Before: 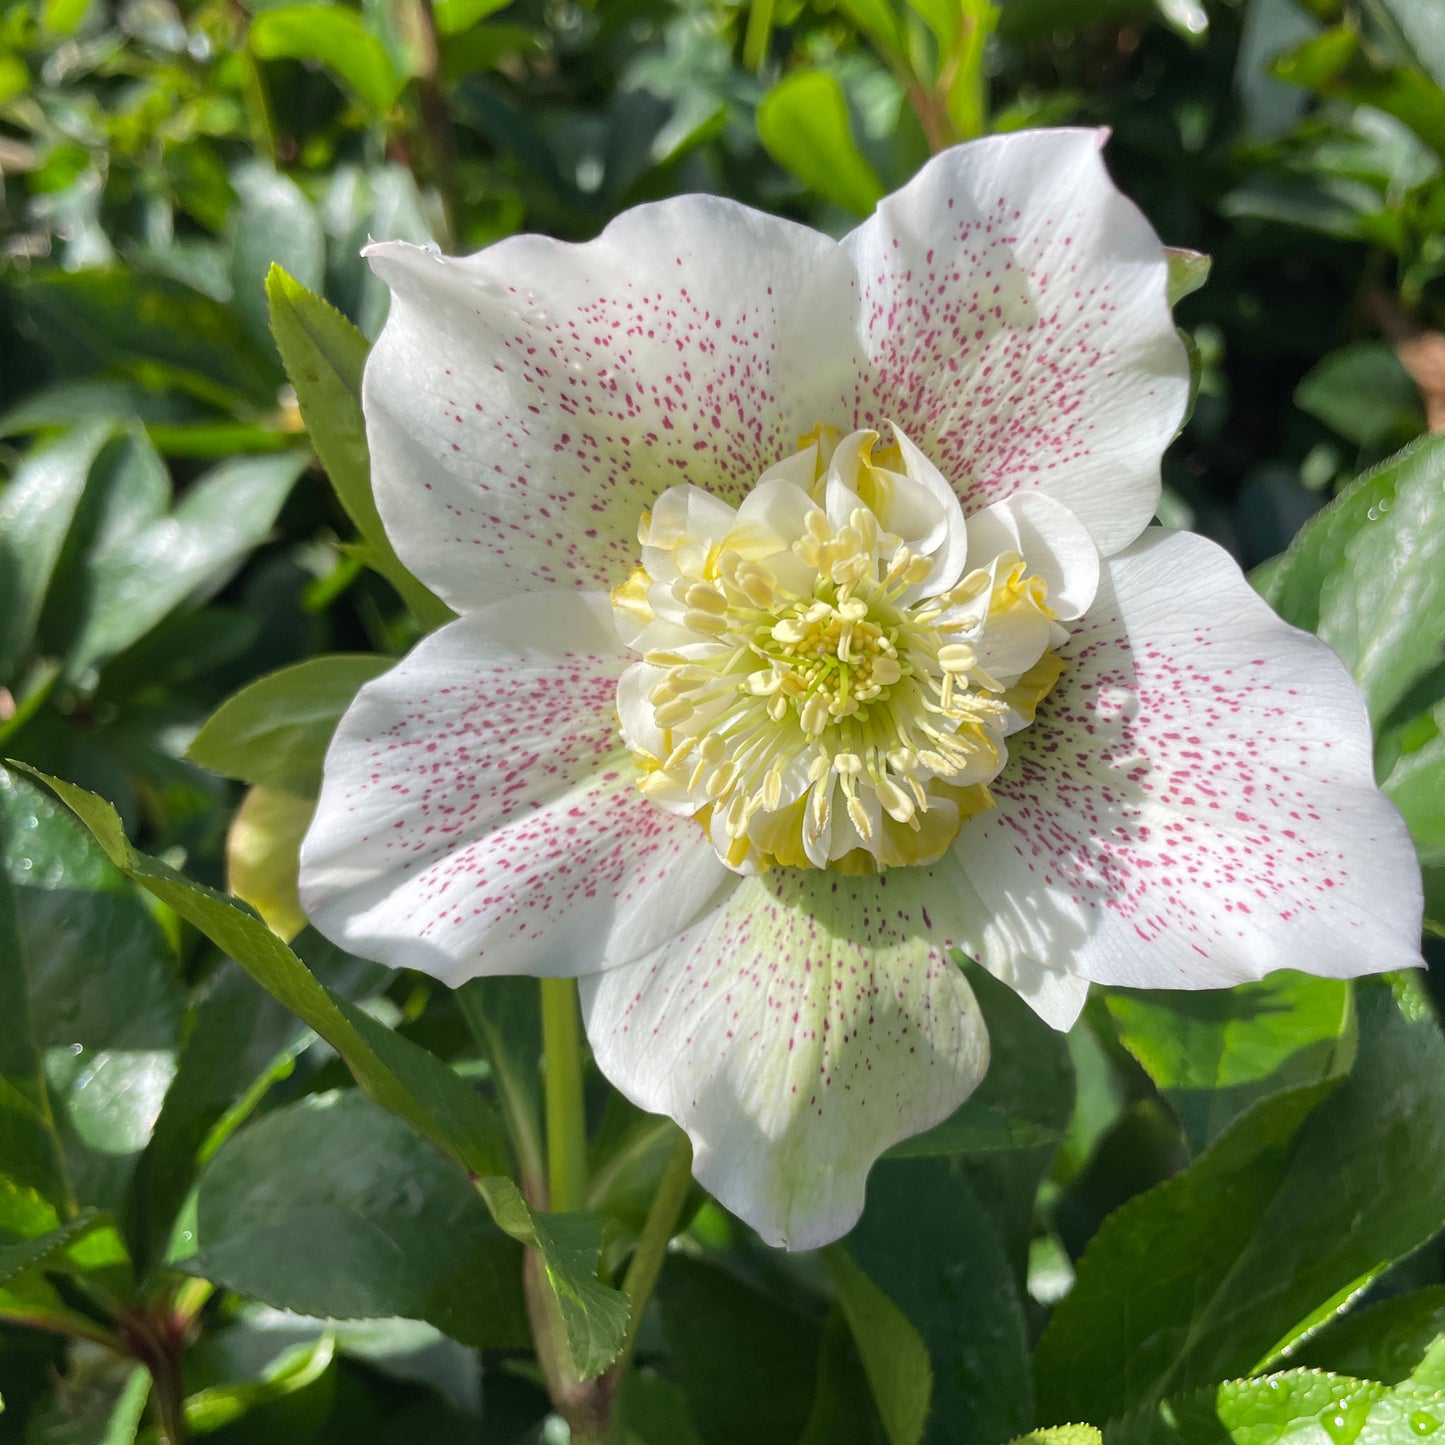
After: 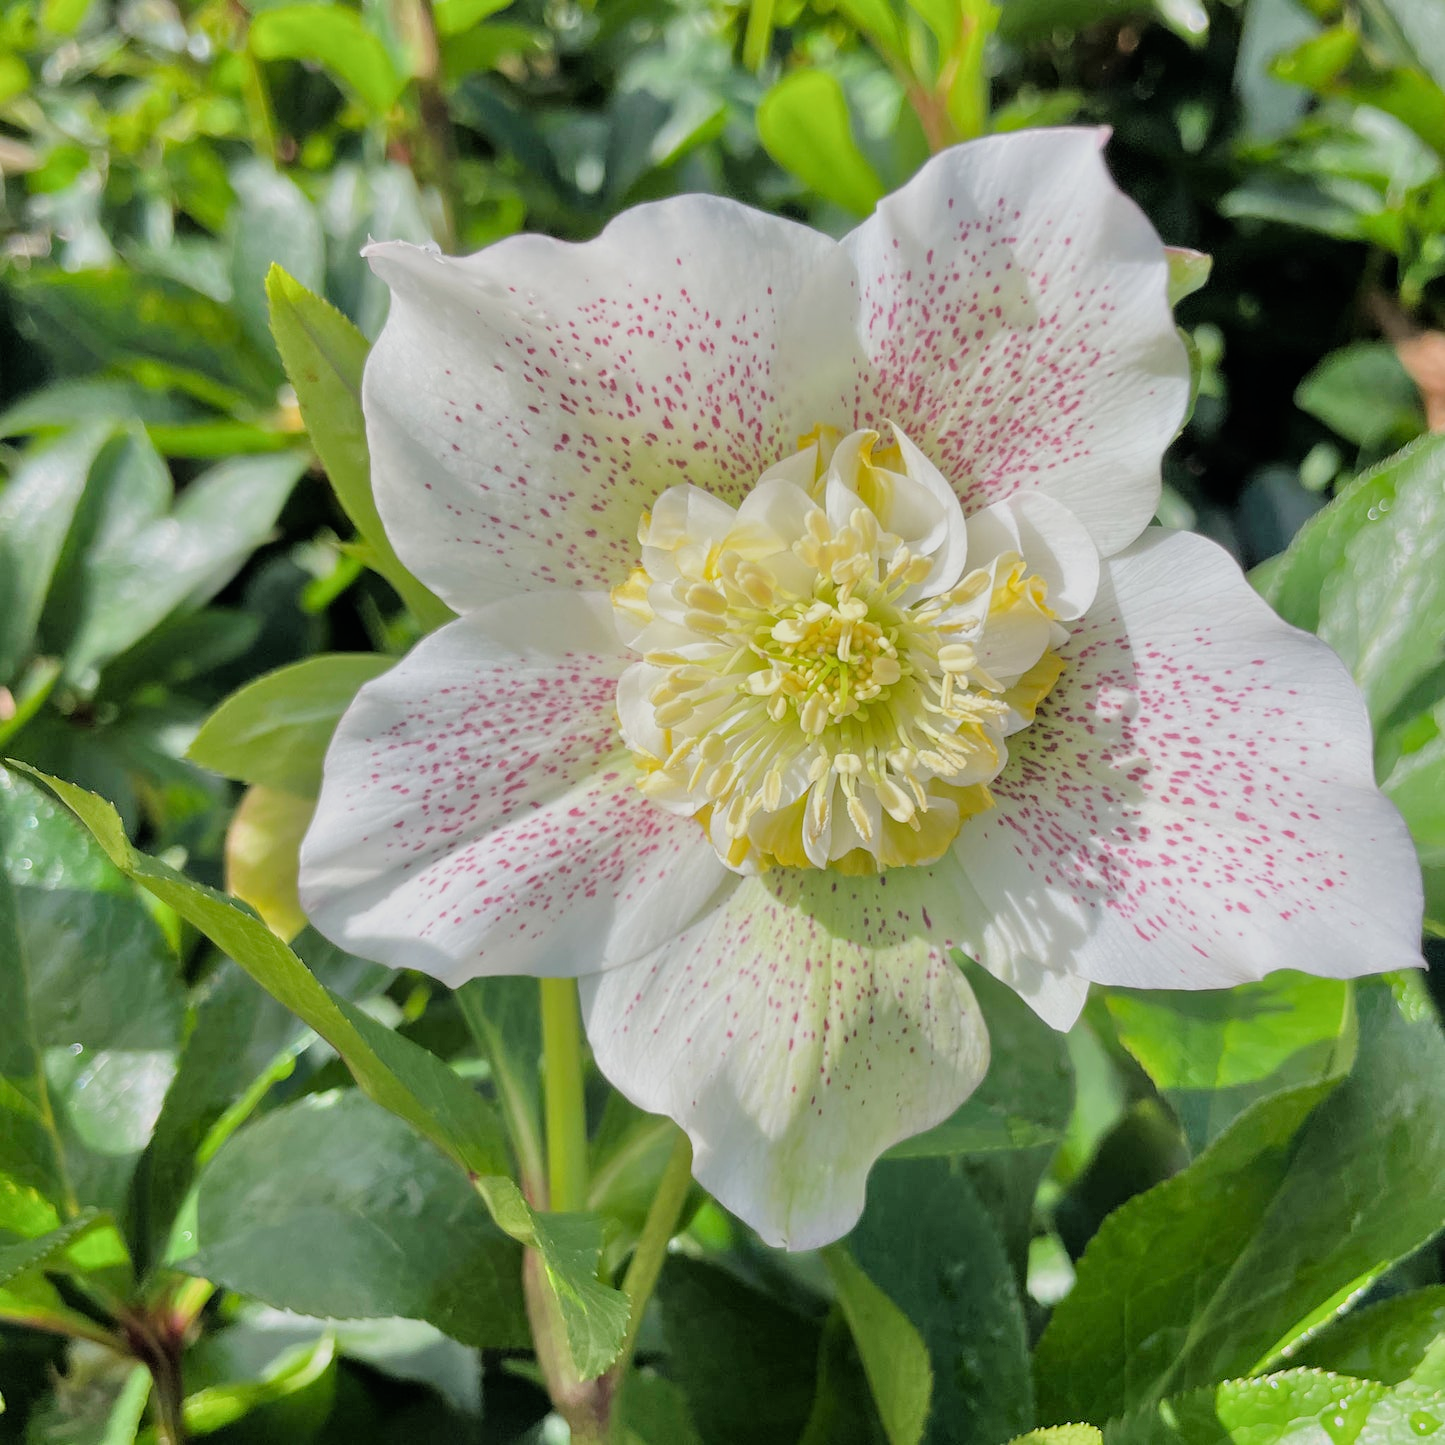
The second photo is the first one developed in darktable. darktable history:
tone equalizer: -7 EV 0.15 EV, -6 EV 0.6 EV, -5 EV 1.15 EV, -4 EV 1.33 EV, -3 EV 1.15 EV, -2 EV 0.6 EV, -1 EV 0.15 EV, mask exposure compensation -0.5 EV
filmic rgb: hardness 4.17
